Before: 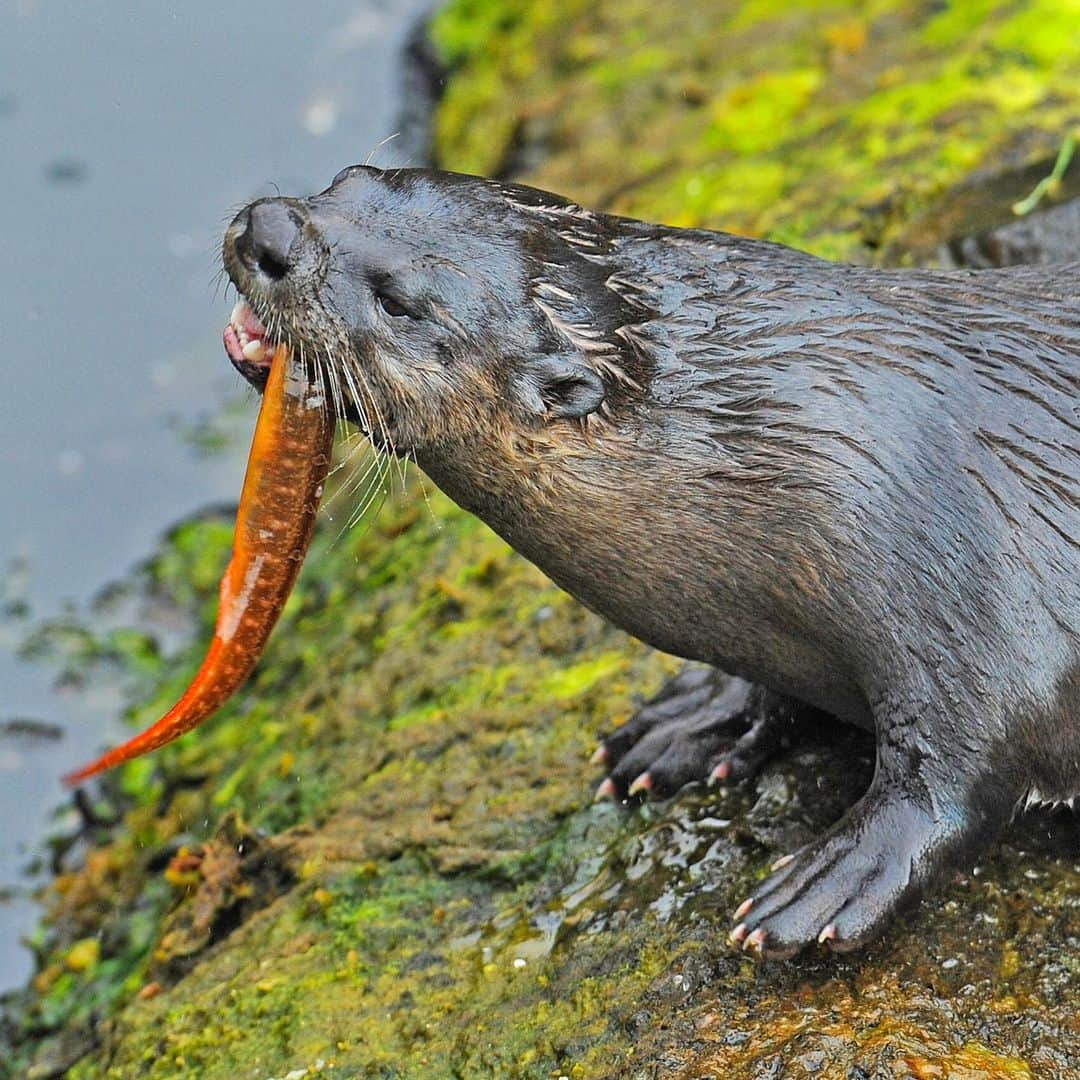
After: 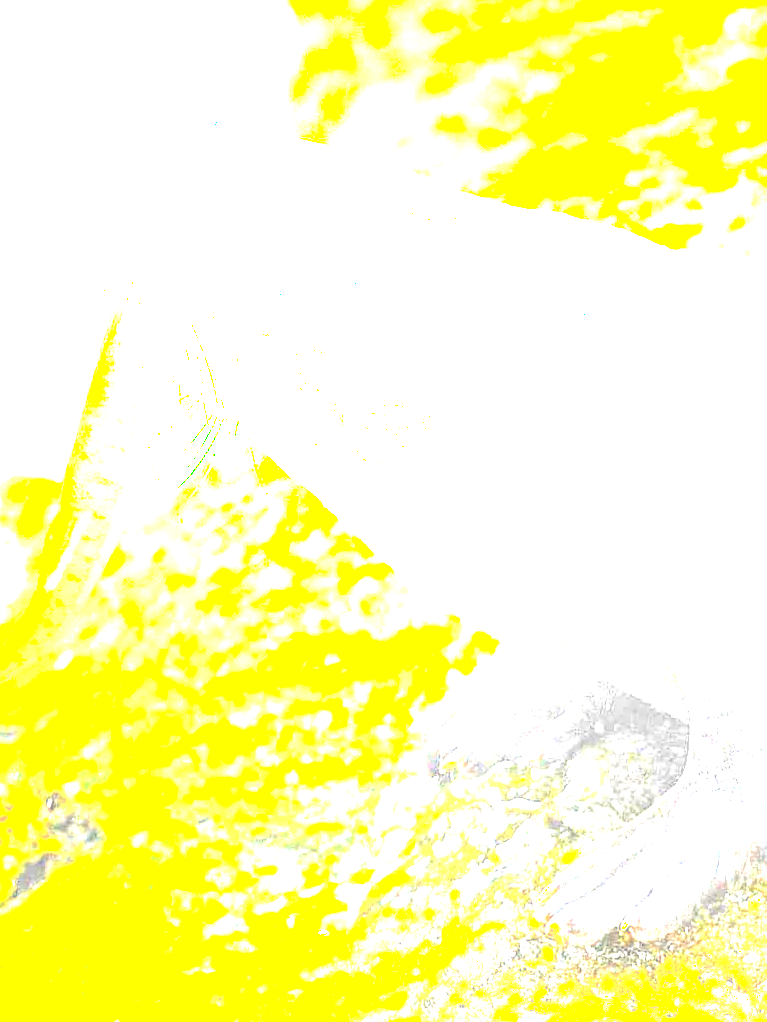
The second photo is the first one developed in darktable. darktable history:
color balance rgb: perceptual saturation grading › global saturation 25%, perceptual brilliance grading › global brilliance 35%, perceptual brilliance grading › highlights 50%, perceptual brilliance grading › mid-tones 60%, perceptual brilliance grading › shadows 35%, global vibrance 20%
local contrast: highlights 73%, shadows 15%, midtone range 0.197
sharpen: on, module defaults
color balance: output saturation 120%
exposure: exposure 0.7 EV, compensate highlight preservation false
crop and rotate: angle -3.27°, left 14.277%, top 0.028%, right 10.766%, bottom 0.028%
